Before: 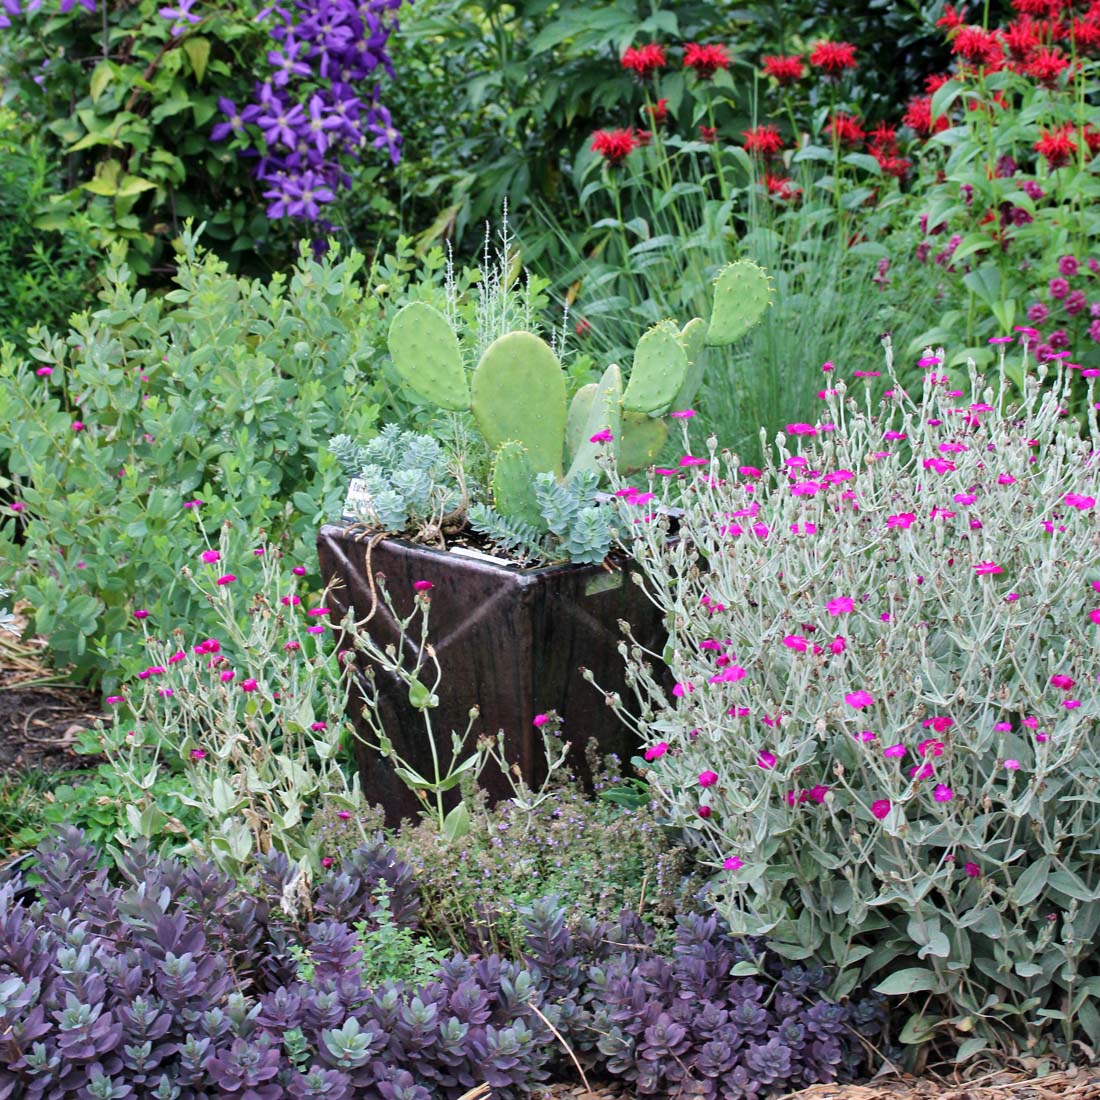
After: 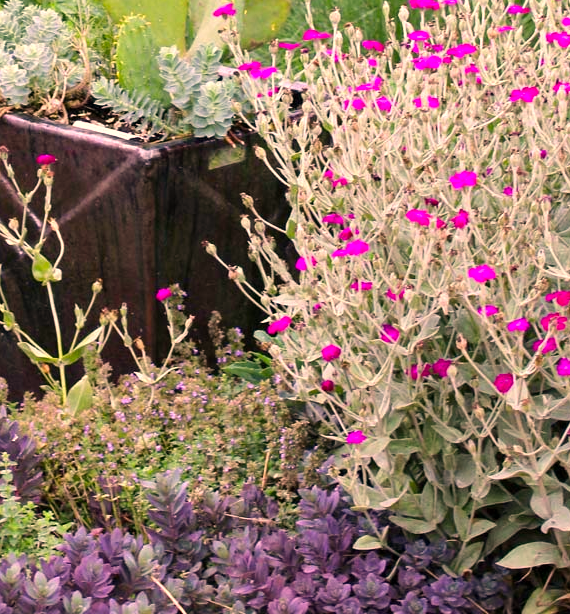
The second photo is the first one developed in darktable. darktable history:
color balance rgb: shadows lift › chroma 0.705%, shadows lift › hue 113.43°, perceptual saturation grading › global saturation 19.867%, perceptual brilliance grading › highlights 7.633%, perceptual brilliance grading › mid-tones 4.268%, perceptual brilliance grading › shadows 1.457%
color correction: highlights a* 22.21, highlights b* 22.42
crop: left 34.304%, top 38.753%, right 13.82%, bottom 5.351%
